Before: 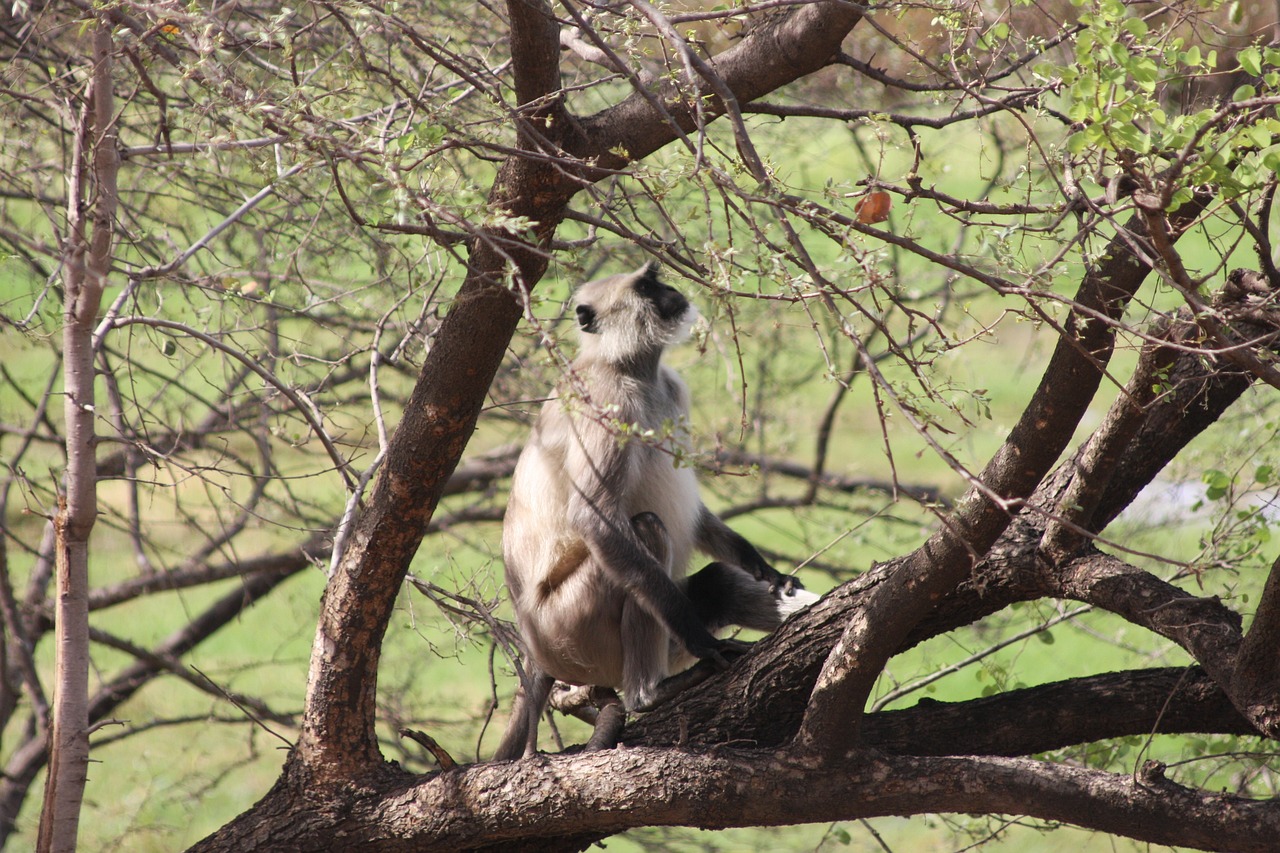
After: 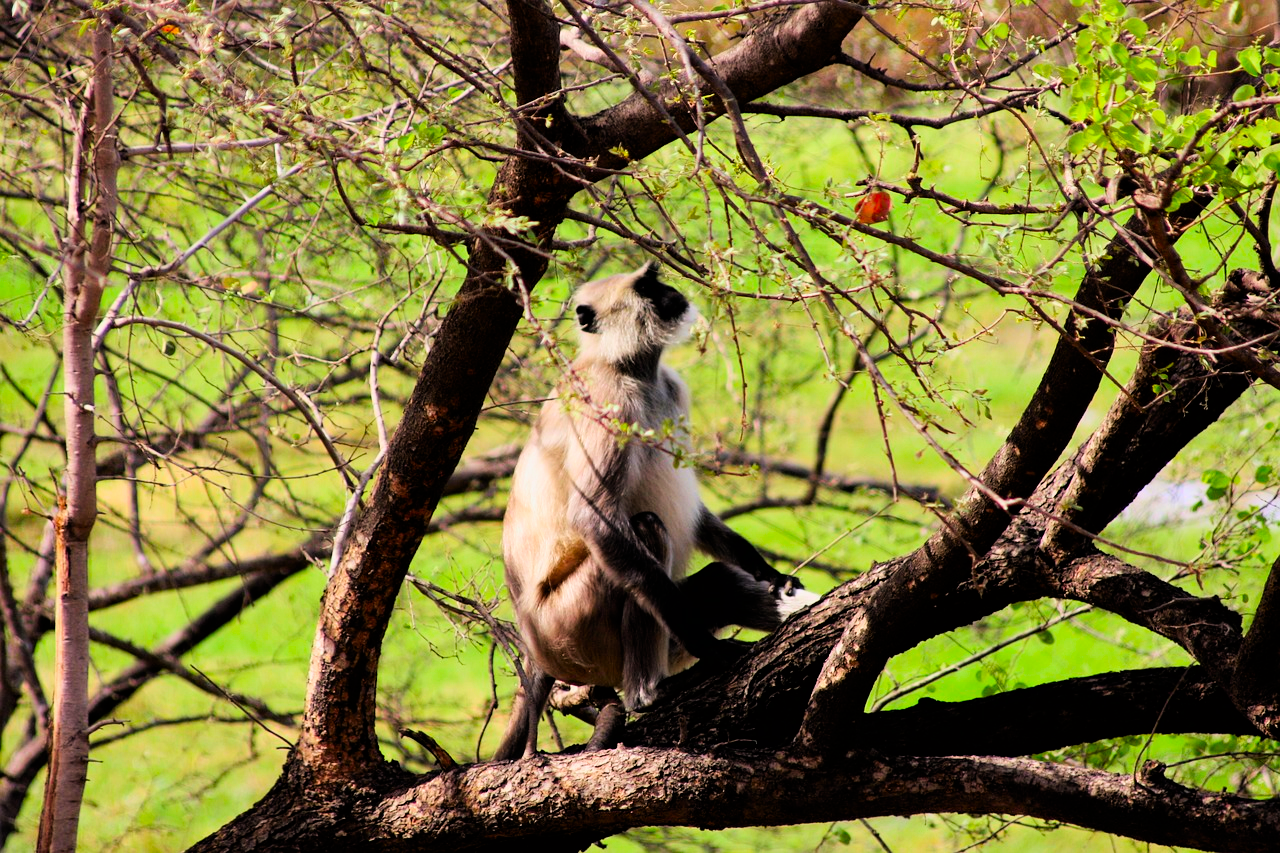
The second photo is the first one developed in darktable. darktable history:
white balance: red 1, blue 1
filmic rgb: black relative exposure -4 EV, white relative exposure 3 EV, hardness 3.02, contrast 1.5
color correction: saturation 2.15
